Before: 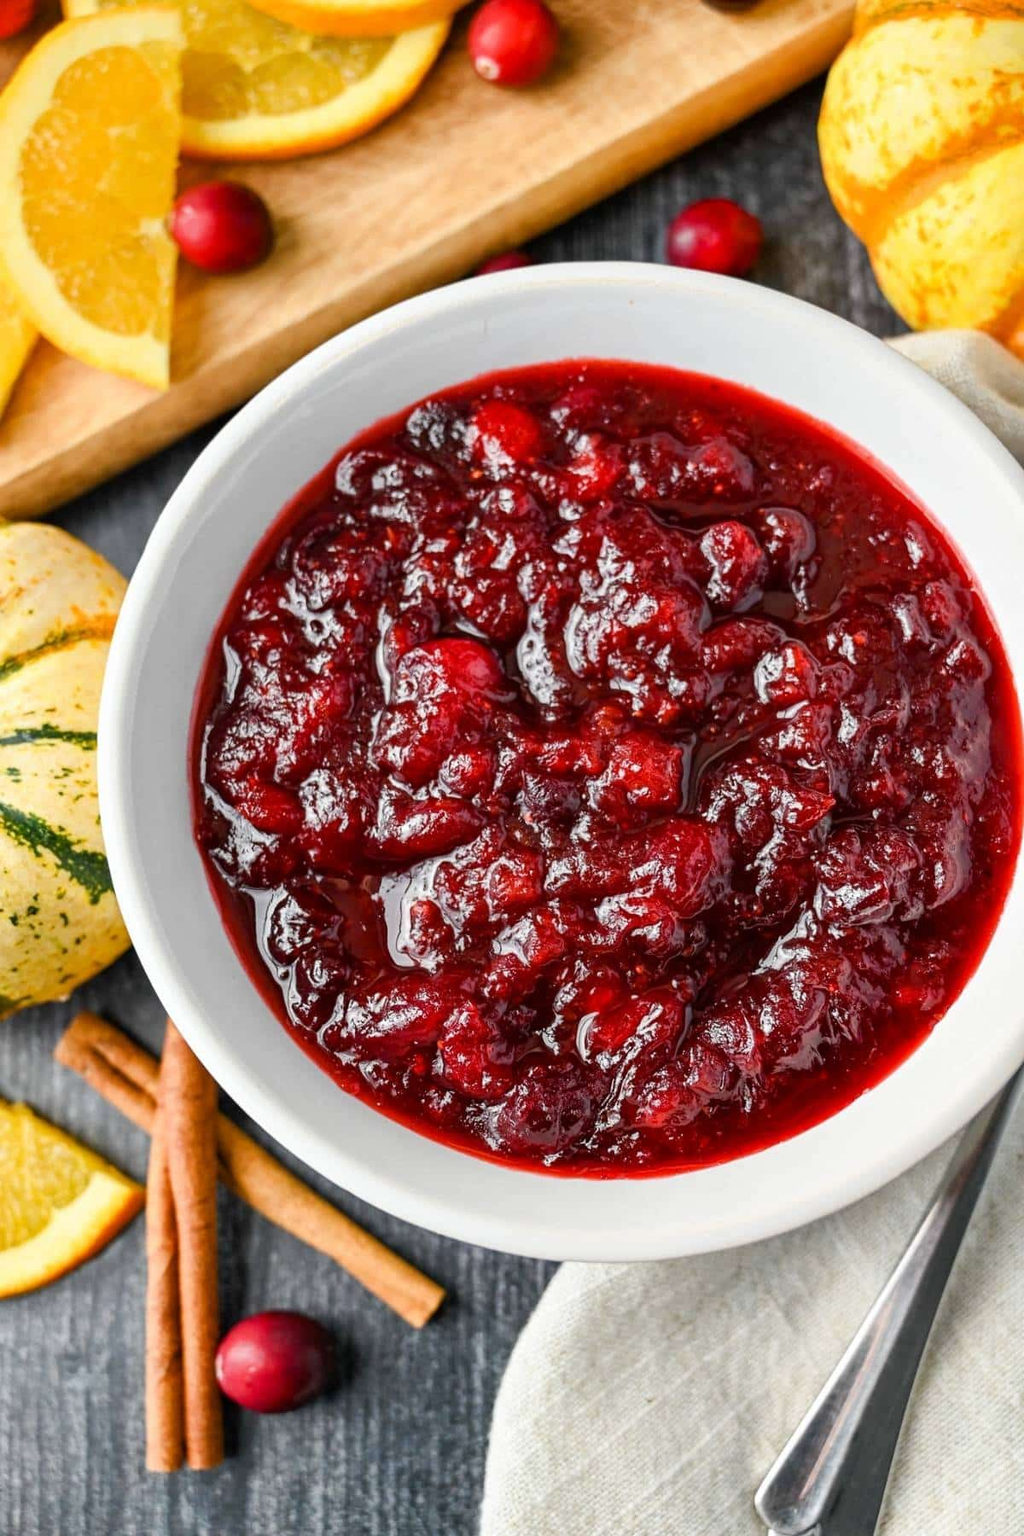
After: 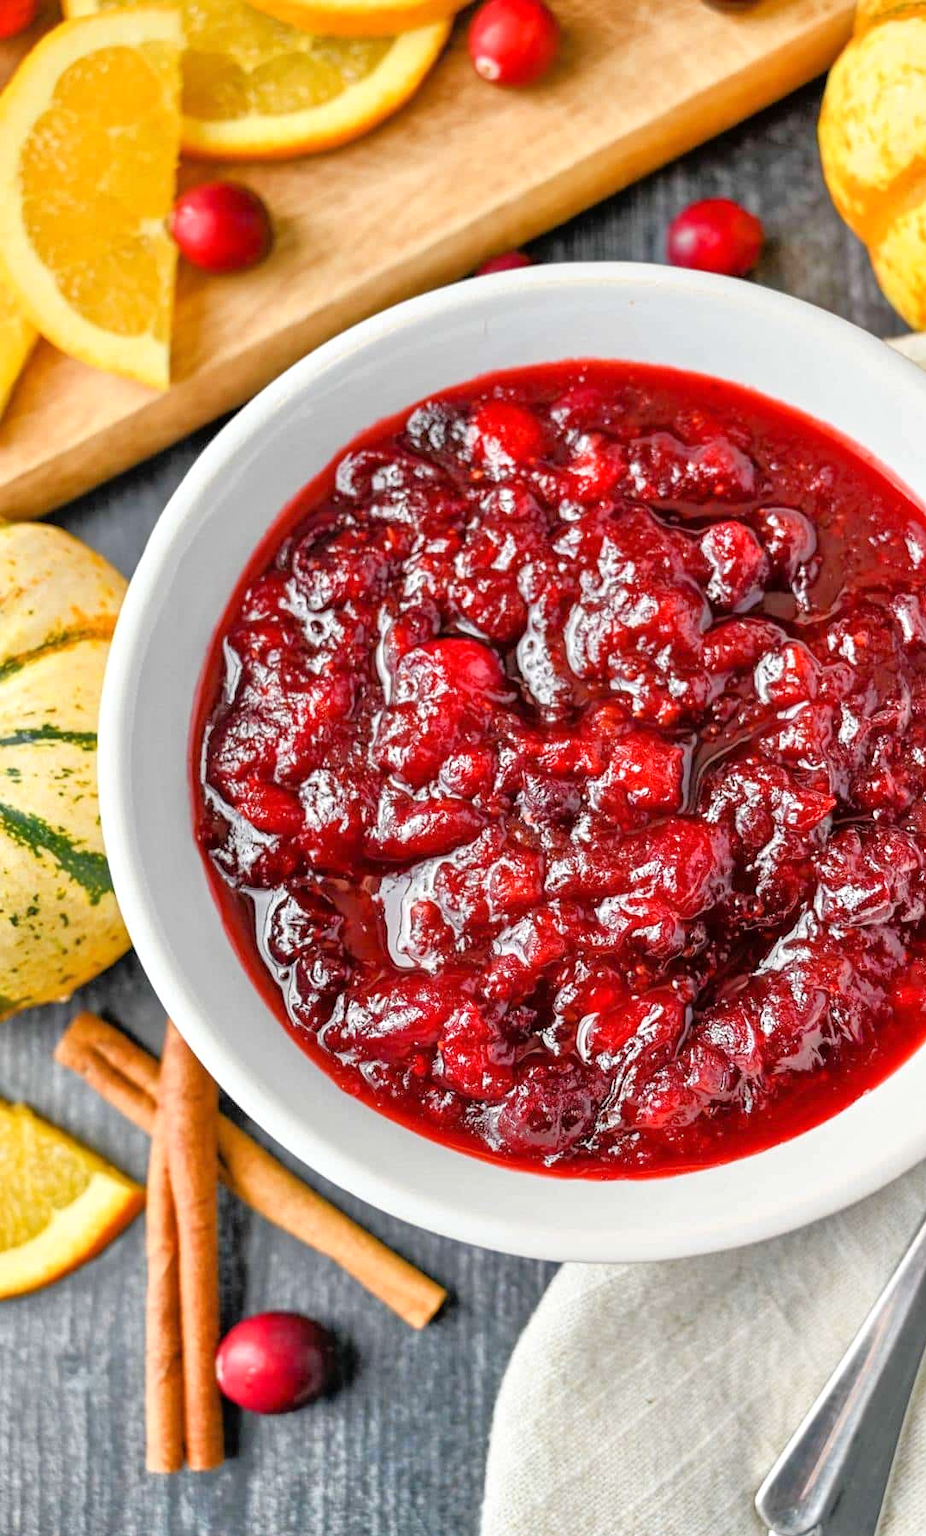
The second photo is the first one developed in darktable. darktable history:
tone equalizer: -7 EV 0.15 EV, -6 EV 0.6 EV, -5 EV 1.15 EV, -4 EV 1.33 EV, -3 EV 1.15 EV, -2 EV 0.6 EV, -1 EV 0.15 EV, mask exposure compensation -0.5 EV
crop: right 9.509%, bottom 0.031%
